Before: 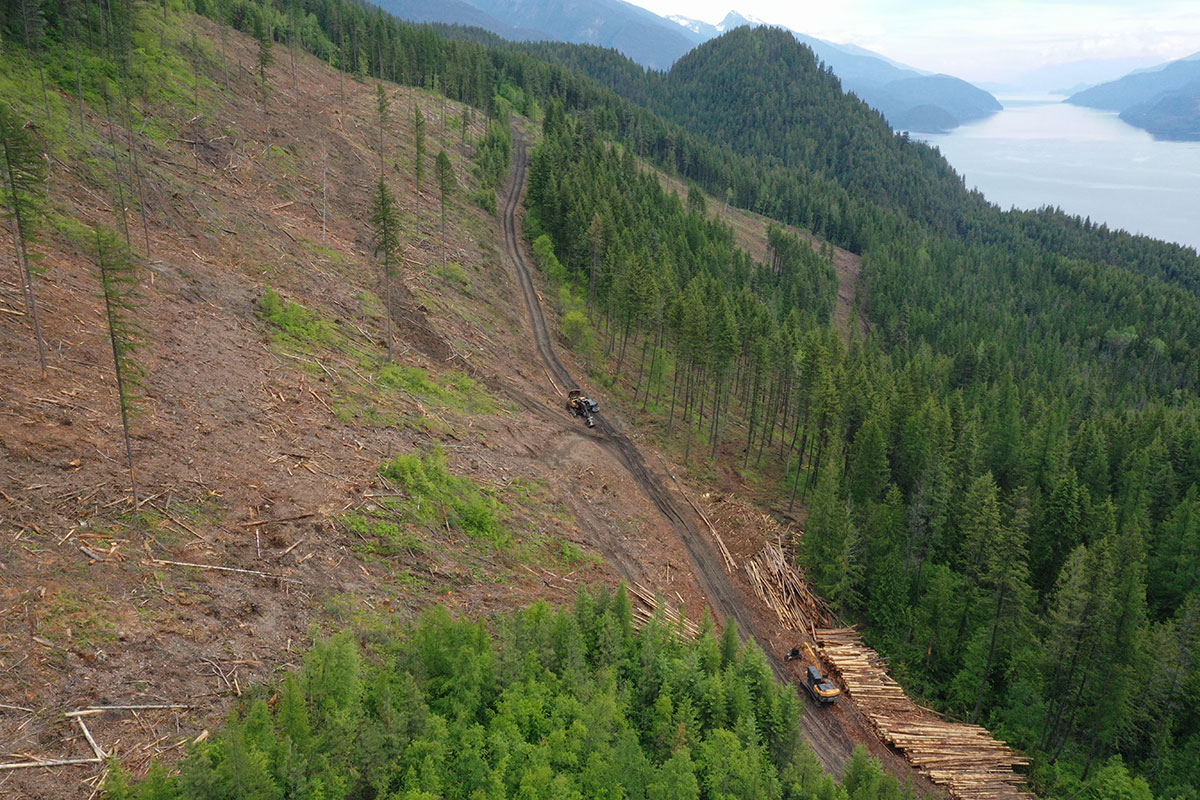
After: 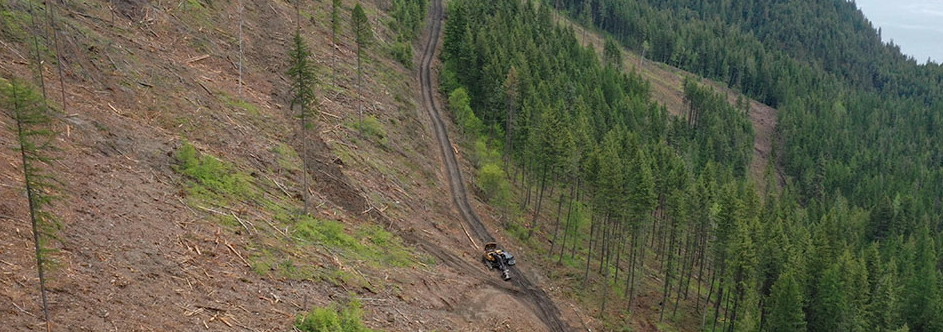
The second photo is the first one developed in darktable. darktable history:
contrast brightness saturation: saturation -0.1
haze removal: compatibility mode true, adaptive false
crop: left 7.036%, top 18.398%, right 14.379%, bottom 40.043%
